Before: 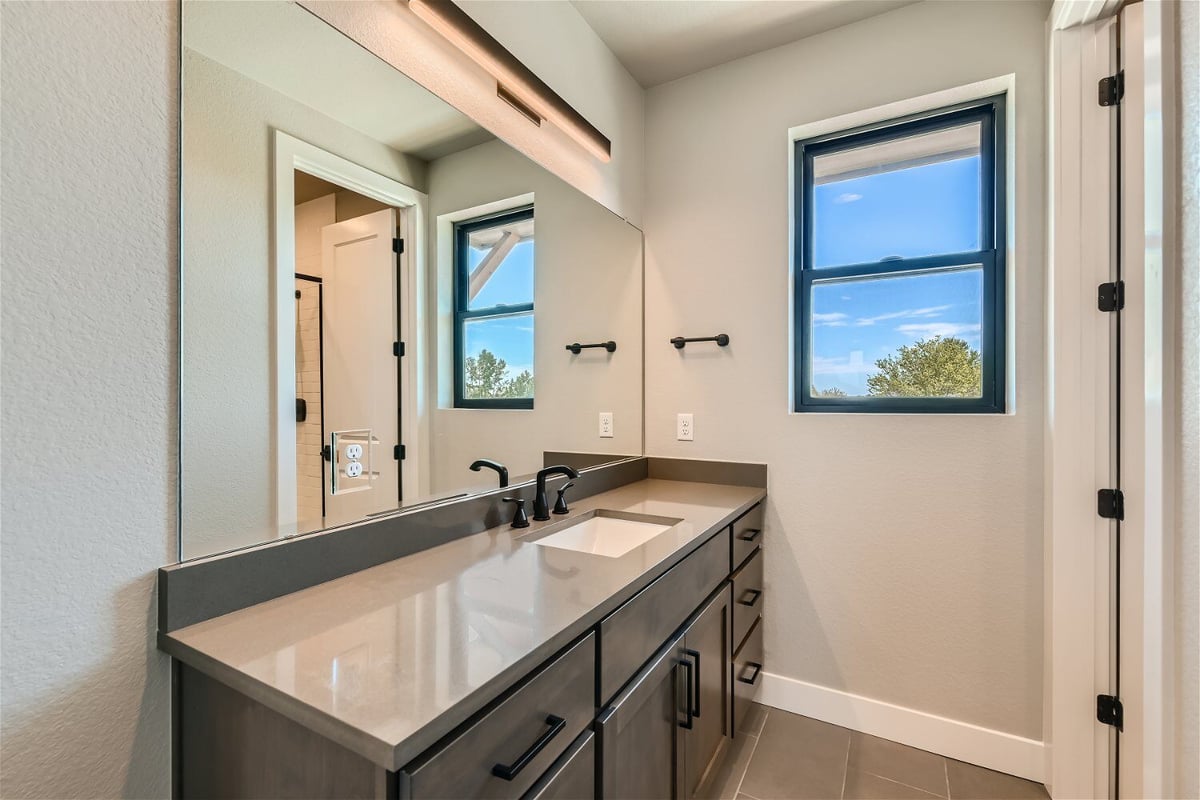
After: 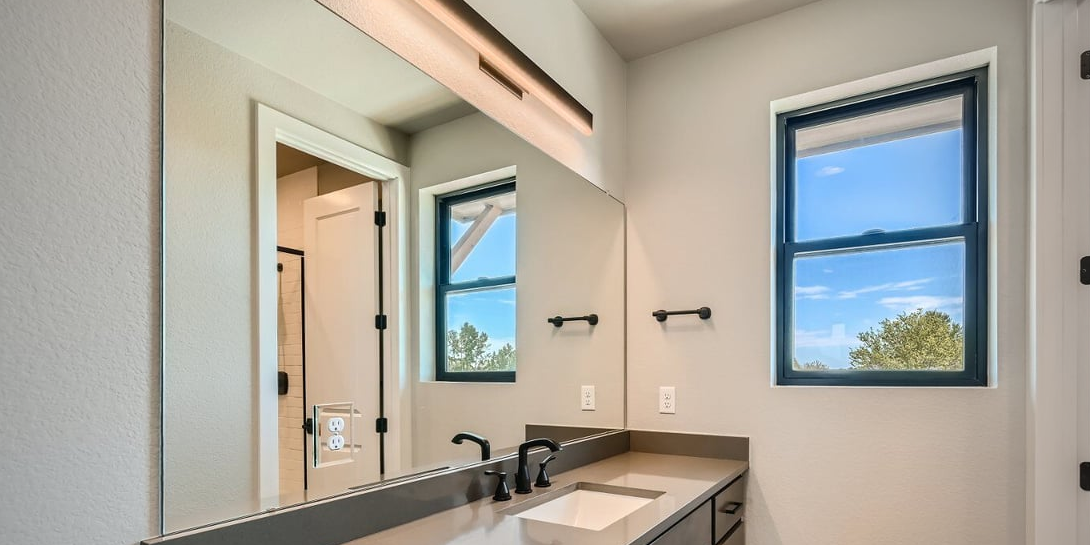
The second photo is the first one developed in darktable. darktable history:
tone equalizer: on, module defaults
crop: left 1.57%, top 3.426%, right 7.573%, bottom 28.428%
vignetting: fall-off start 71.37%, brightness -0.481, center (-0.029, 0.237)
